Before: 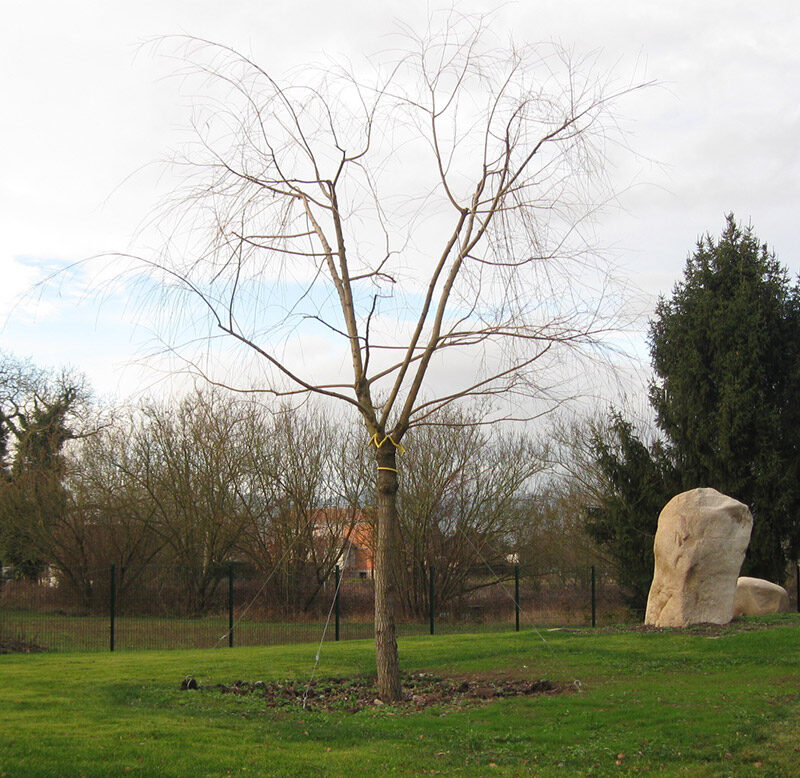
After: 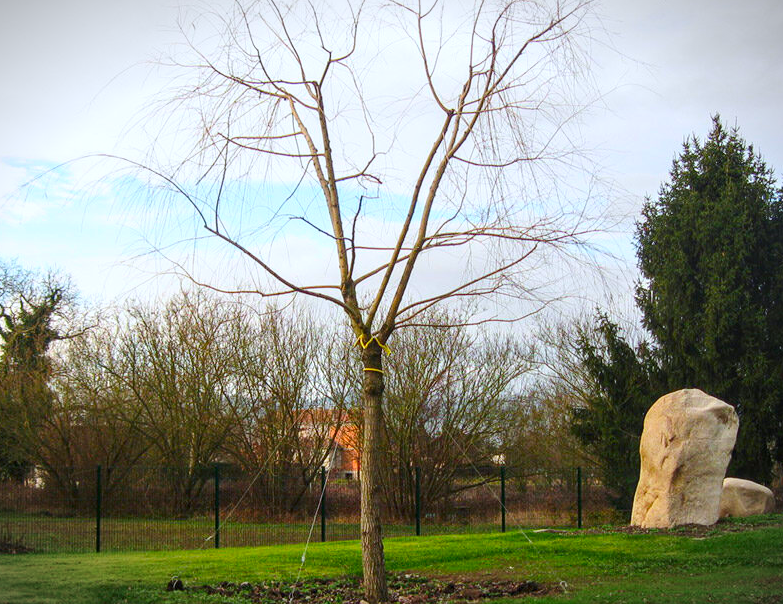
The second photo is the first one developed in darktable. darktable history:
crop and rotate: left 1.872%, top 12.764%, right 0.195%, bottom 9.57%
local contrast: on, module defaults
vignetting: fall-off start 100.82%, width/height ratio 1.322
color calibration: x 0.354, y 0.368, temperature 4683.33 K
color balance rgb: linear chroma grading › global chroma 14.588%, perceptual saturation grading › global saturation 0.859%, perceptual brilliance grading › mid-tones 9.263%, perceptual brilliance grading › shadows 15.422%
contrast brightness saturation: contrast 0.184, saturation 0.306
tone equalizer: smoothing 1
